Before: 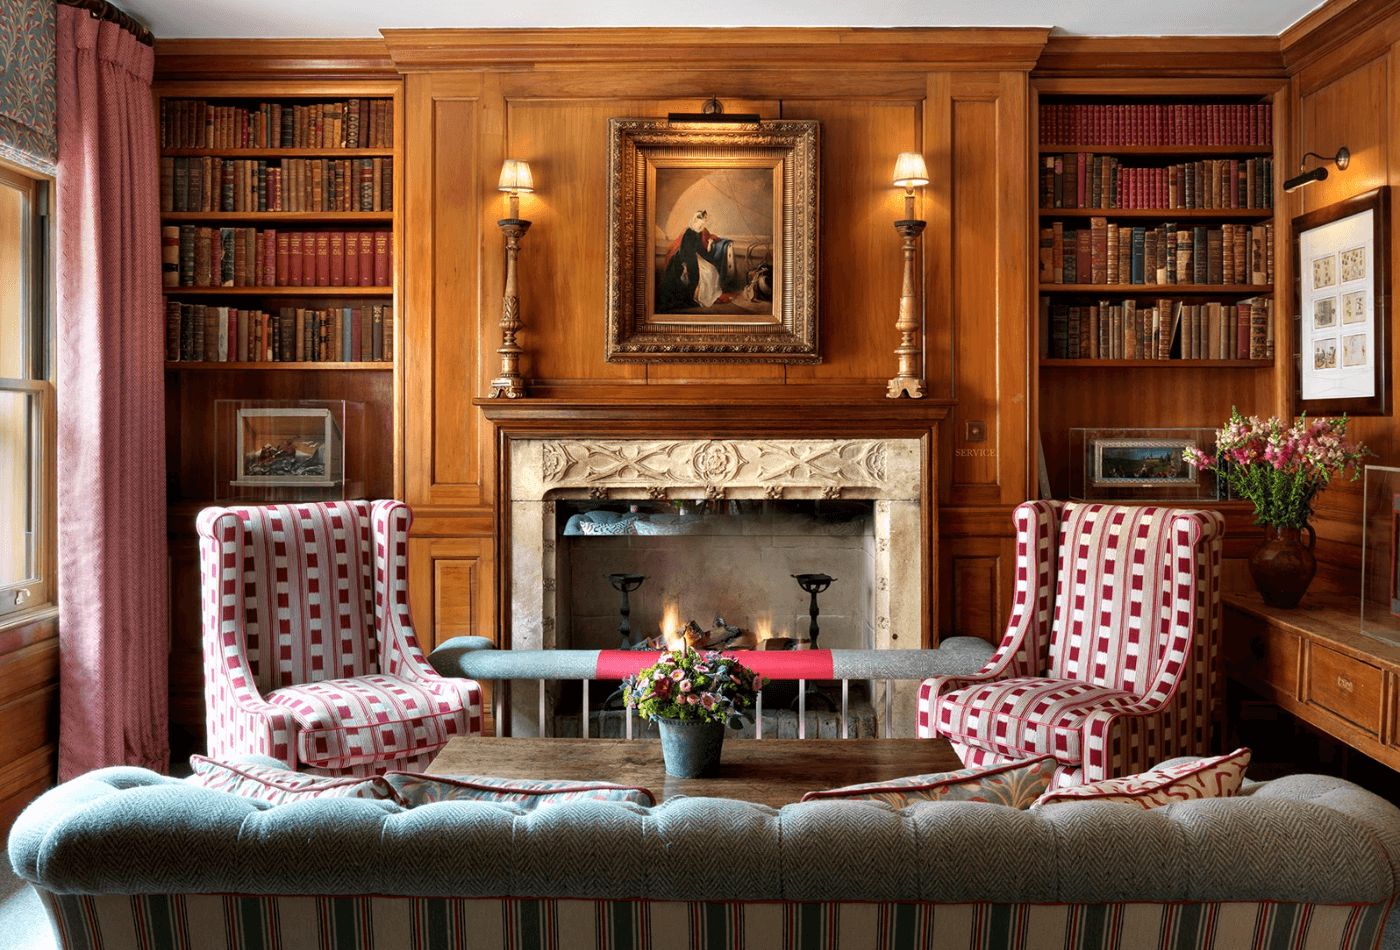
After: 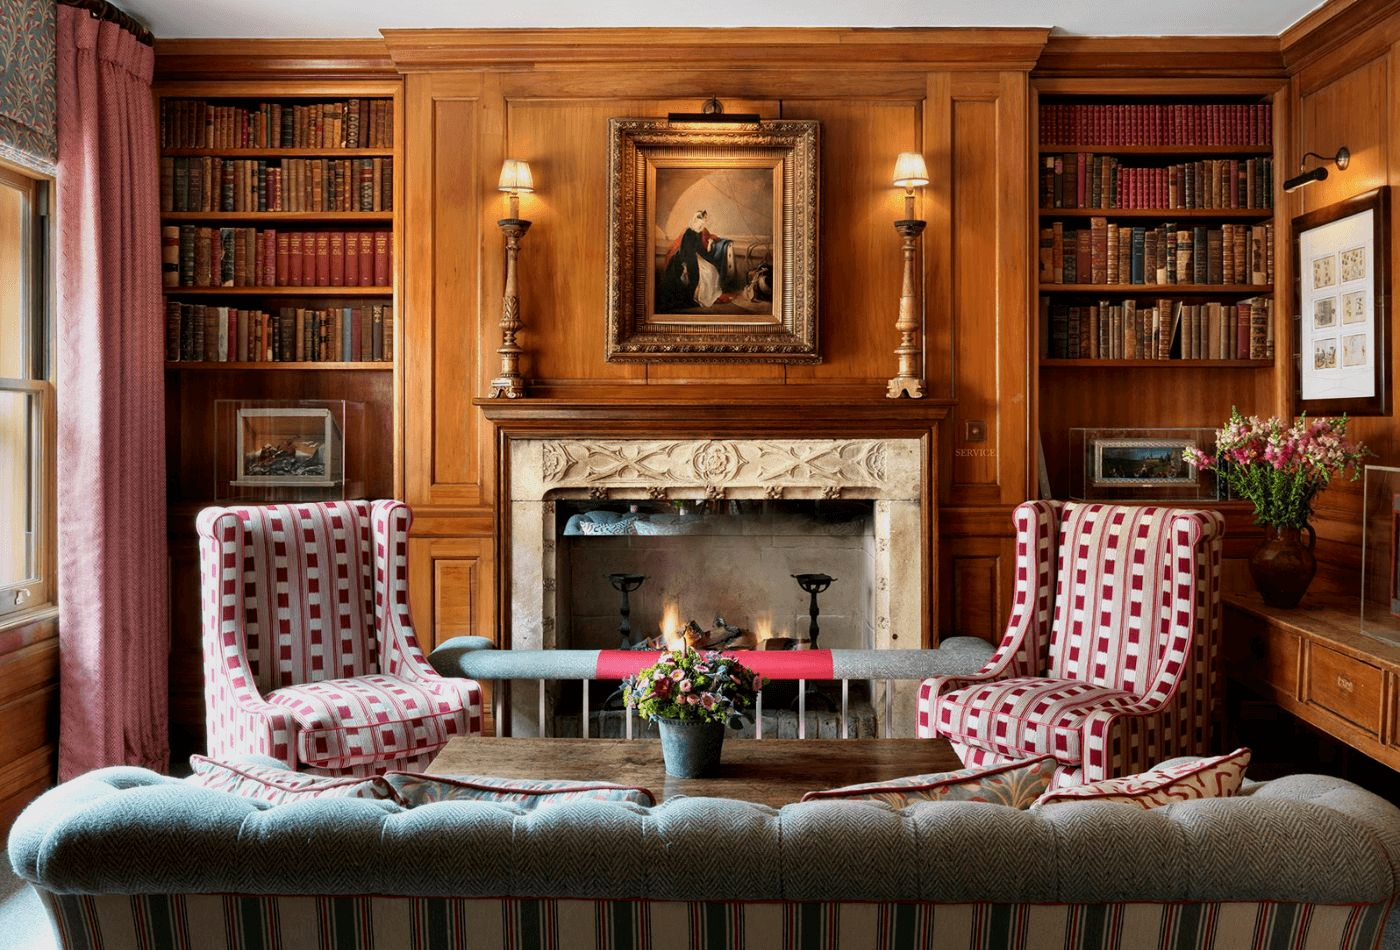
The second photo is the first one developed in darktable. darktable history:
contrast brightness saturation: contrast 0.08, saturation 0.02
filmic rgb: black relative exposure -14.19 EV, white relative exposure 3.39 EV, hardness 7.89, preserve chrominance max RGB
